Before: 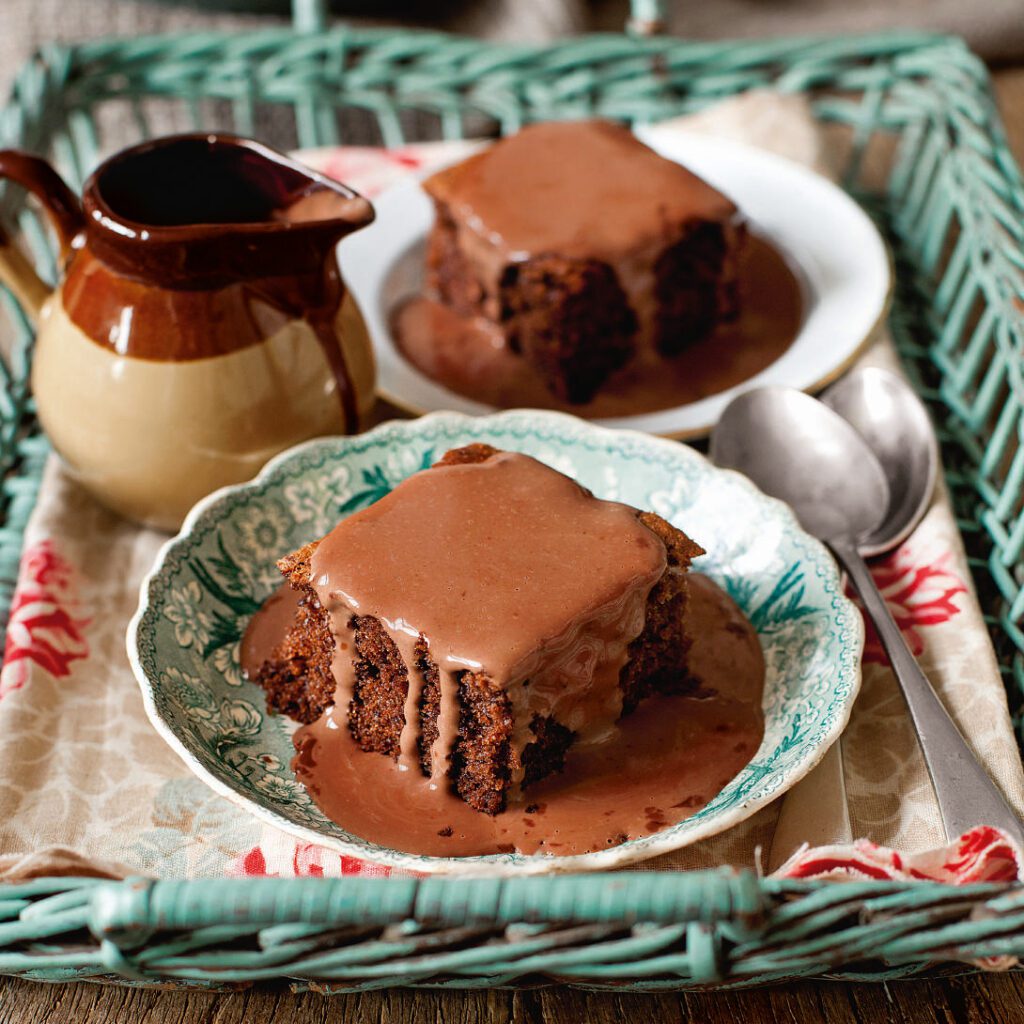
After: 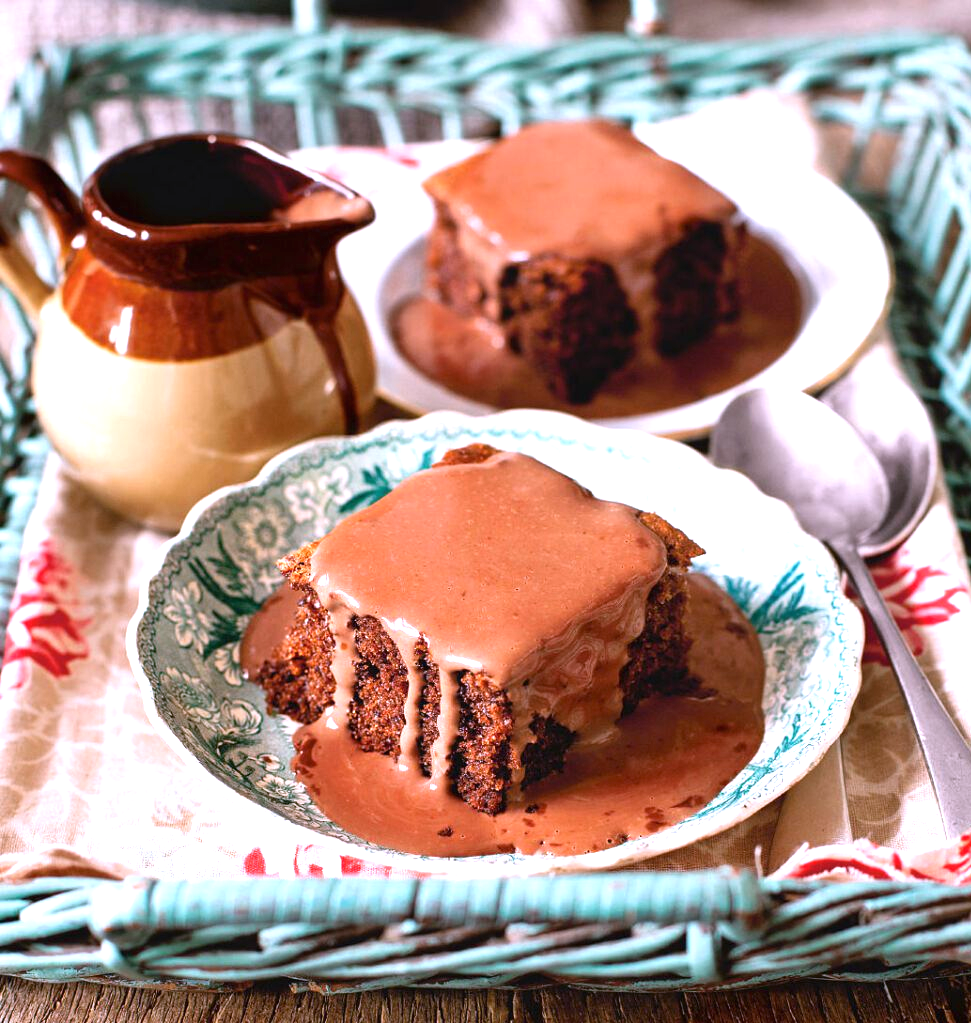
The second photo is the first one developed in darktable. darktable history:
crop and rotate: right 5.167%
exposure: black level correction 0, exposure 0.9 EV, compensate highlight preservation false
white balance: red 1.042, blue 1.17
